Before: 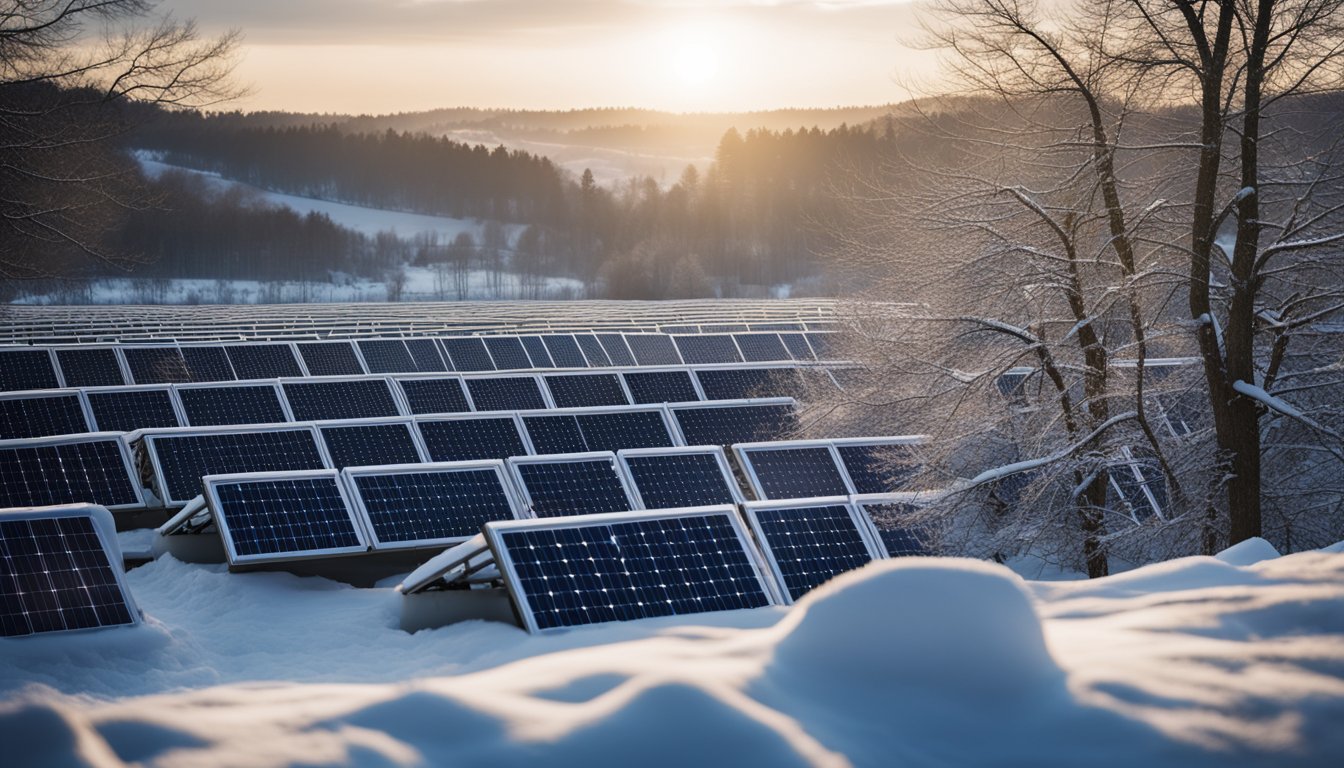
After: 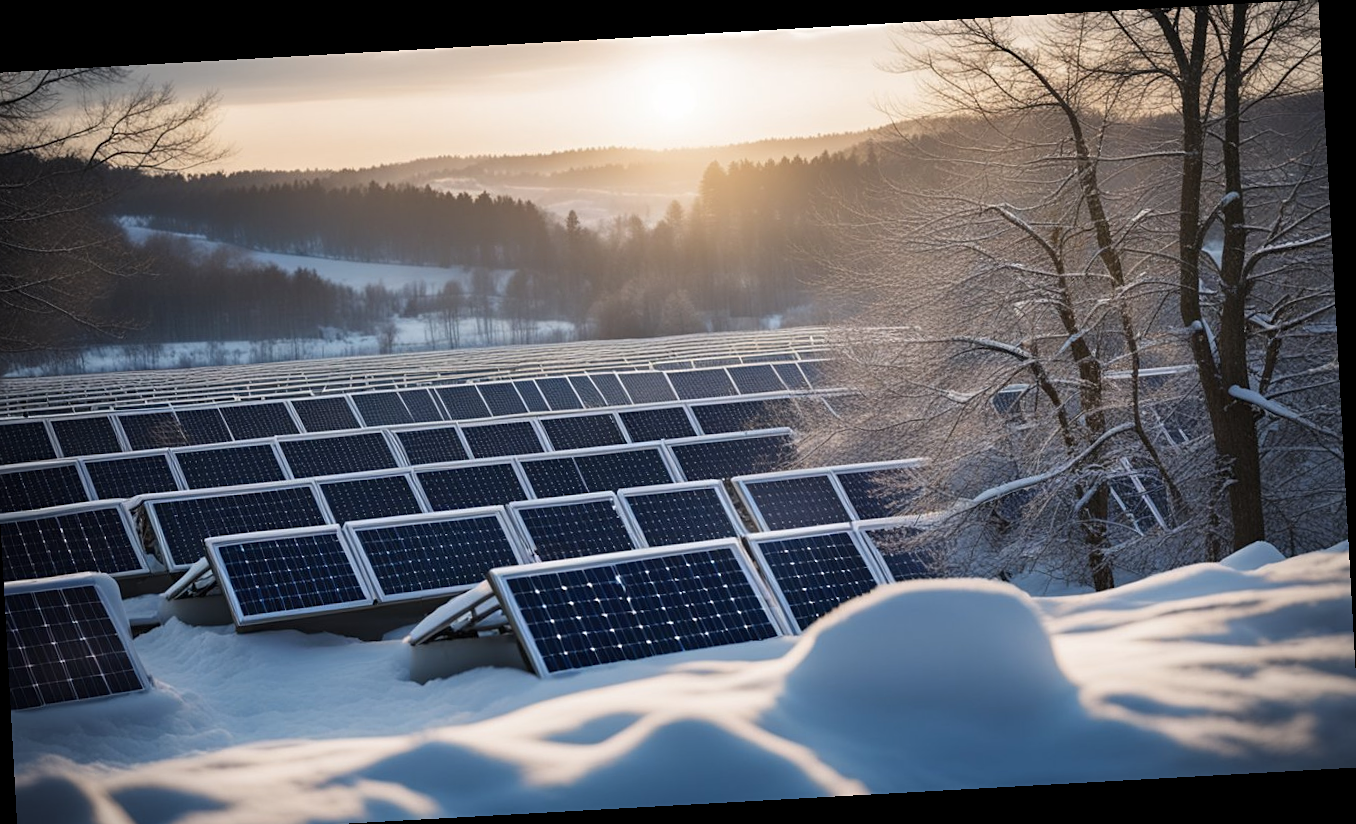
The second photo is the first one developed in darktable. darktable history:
rotate and perspective: rotation -3.18°, automatic cropping off
sharpen: amount 0.2
tone equalizer: on, module defaults
crop: left 1.743%, right 0.268%, bottom 2.011%
vignetting: fall-off radius 60.92%
